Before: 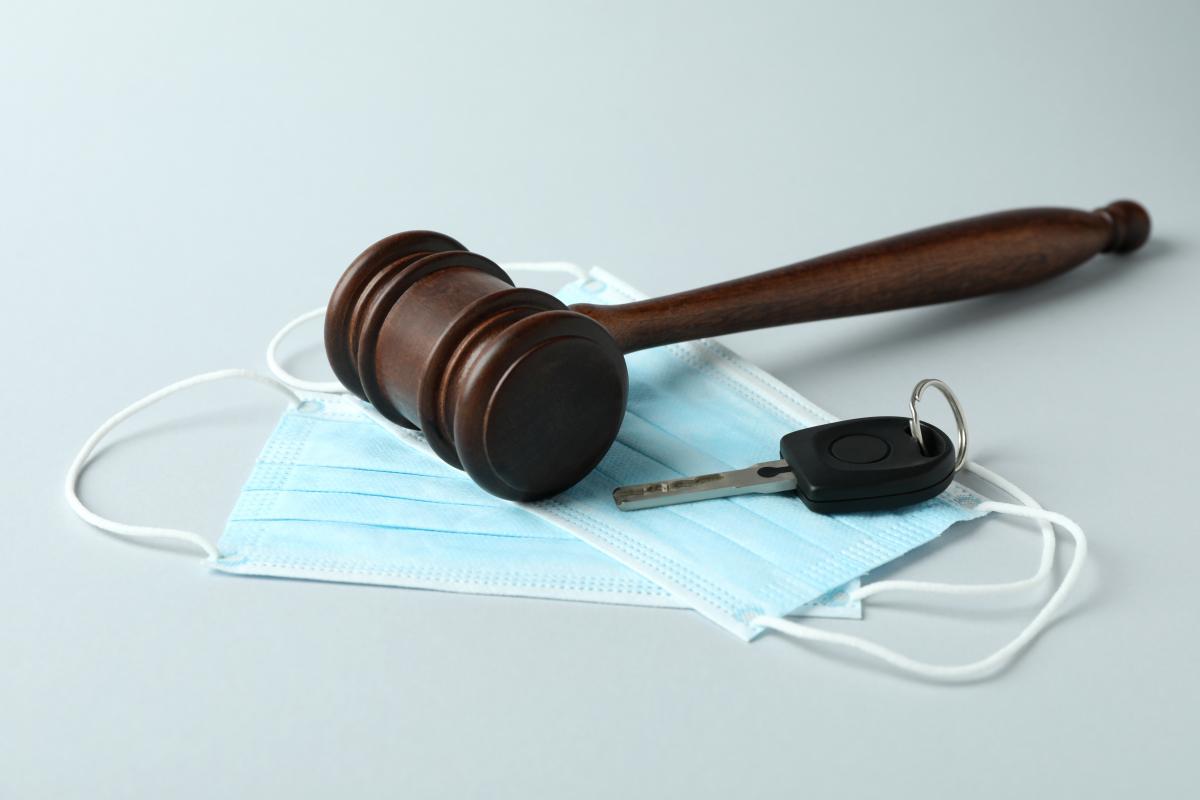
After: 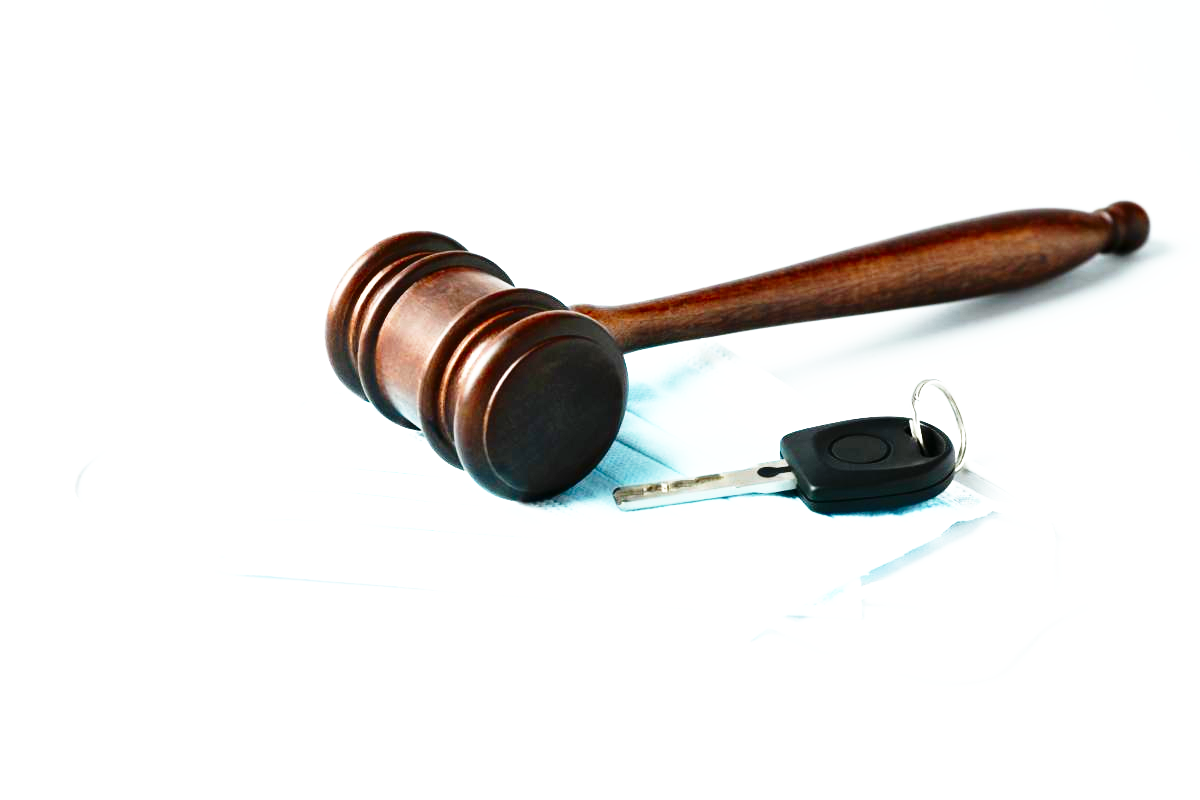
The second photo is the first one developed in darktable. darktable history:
exposure: exposure 1.061 EV, compensate highlight preservation false
contrast brightness saturation: contrast 0.07, brightness -0.13, saturation 0.06
color balance rgb: on, module defaults
base curve: curves: ch0 [(0, 0) (0.026, 0.03) (0.109, 0.232) (0.351, 0.748) (0.669, 0.968) (1, 1)], preserve colors none
